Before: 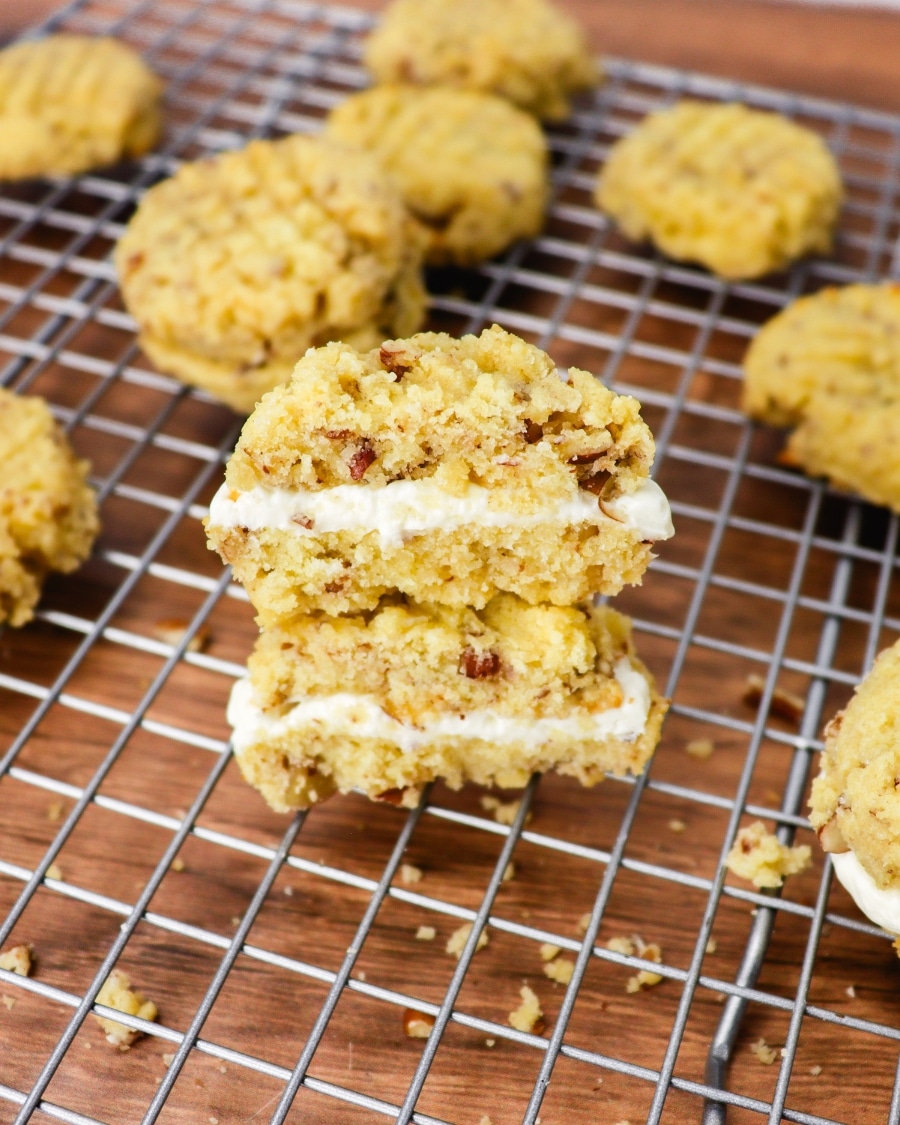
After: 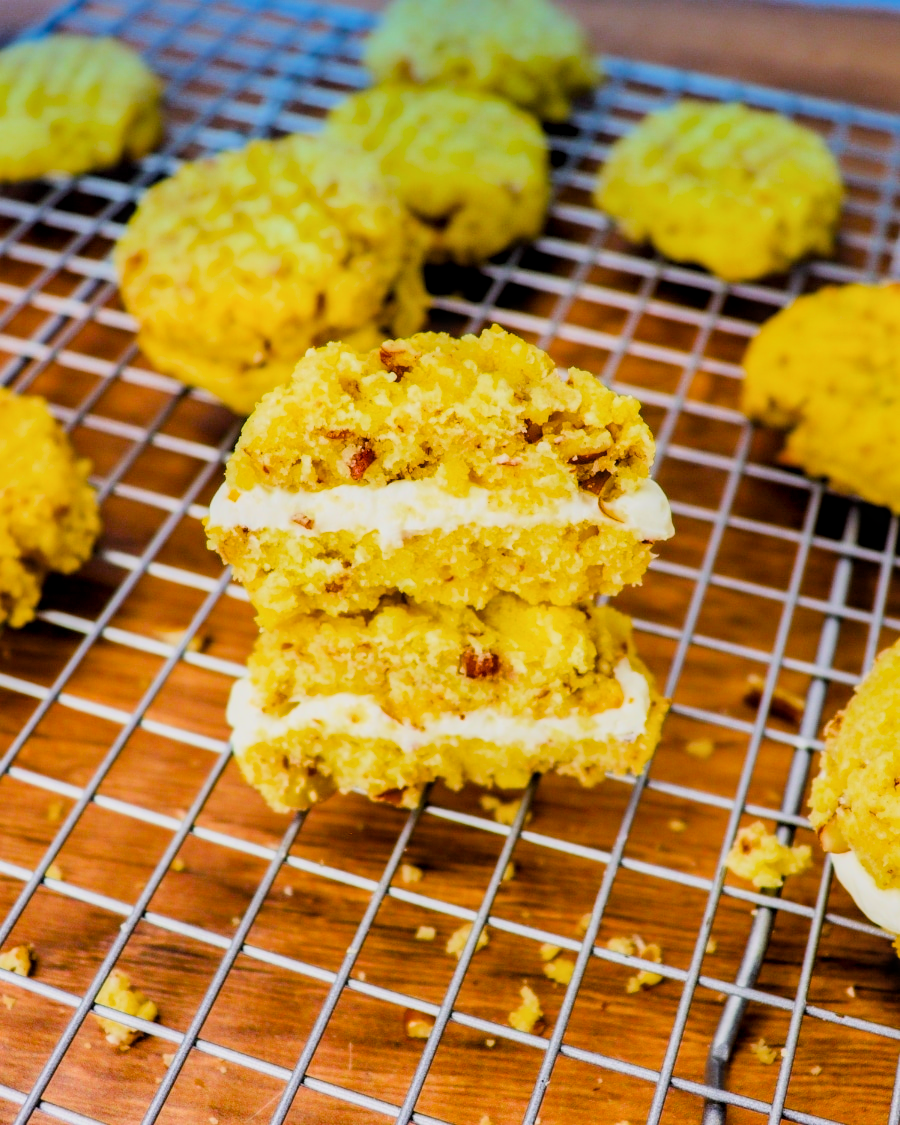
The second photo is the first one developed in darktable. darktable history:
filmic rgb: black relative exposure -6.15 EV, white relative exposure 6.96 EV, hardness 2.23, color science v6 (2022)
graduated density: density 2.02 EV, hardness 44%, rotation 0.374°, offset 8.21, hue 208.8°, saturation 97%
local contrast: on, module defaults
color balance rgb: linear chroma grading › global chroma 20%, perceptual saturation grading › global saturation 25%, perceptual brilliance grading › global brilliance 20%, global vibrance 20%
